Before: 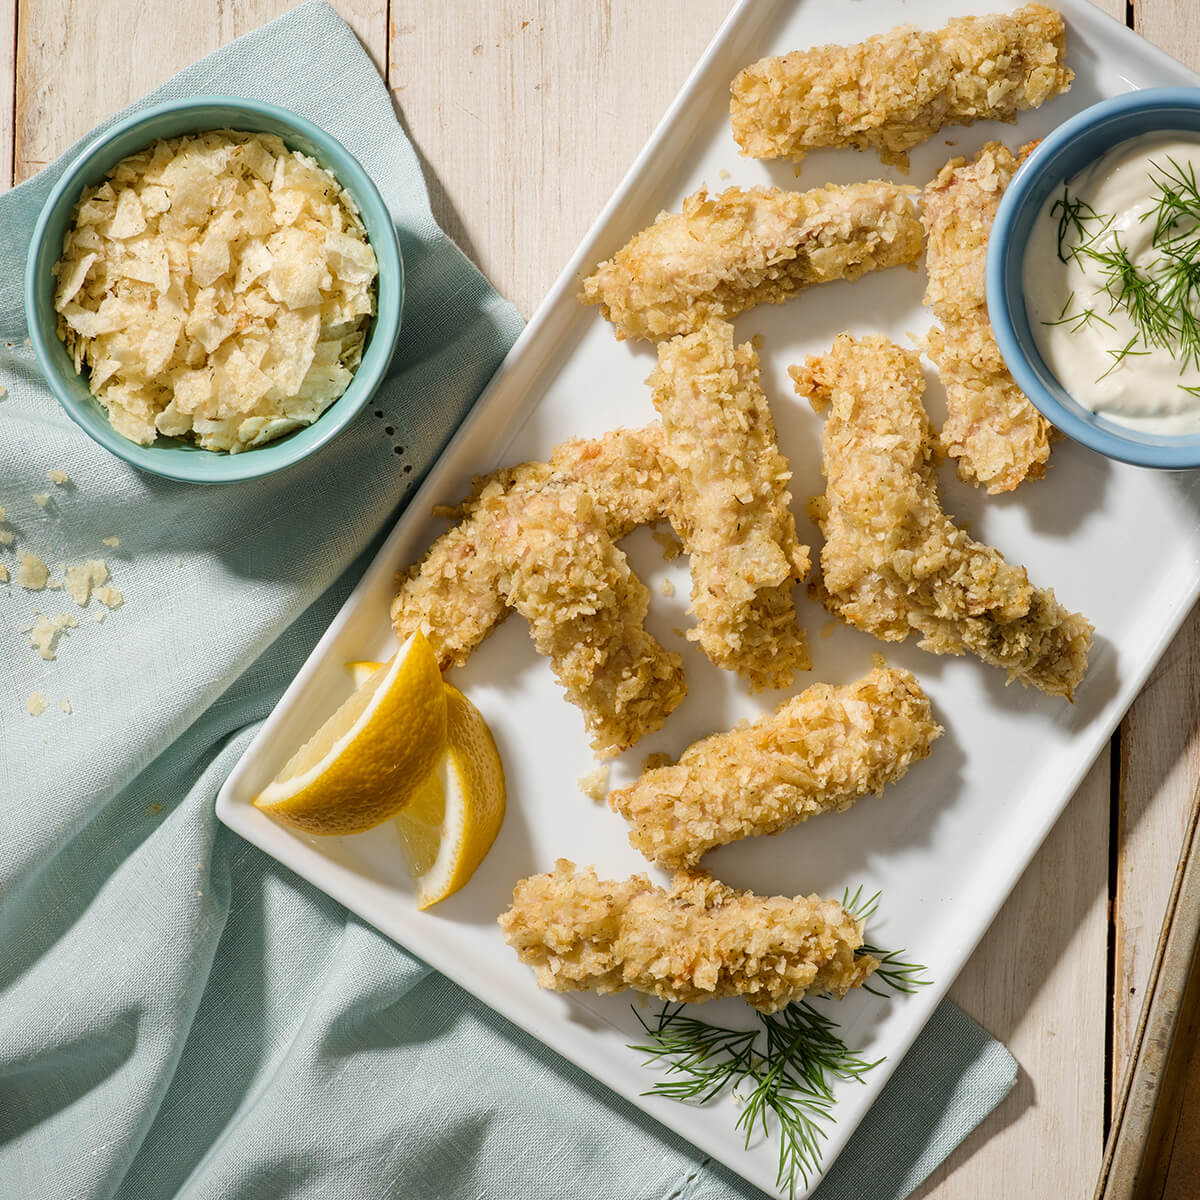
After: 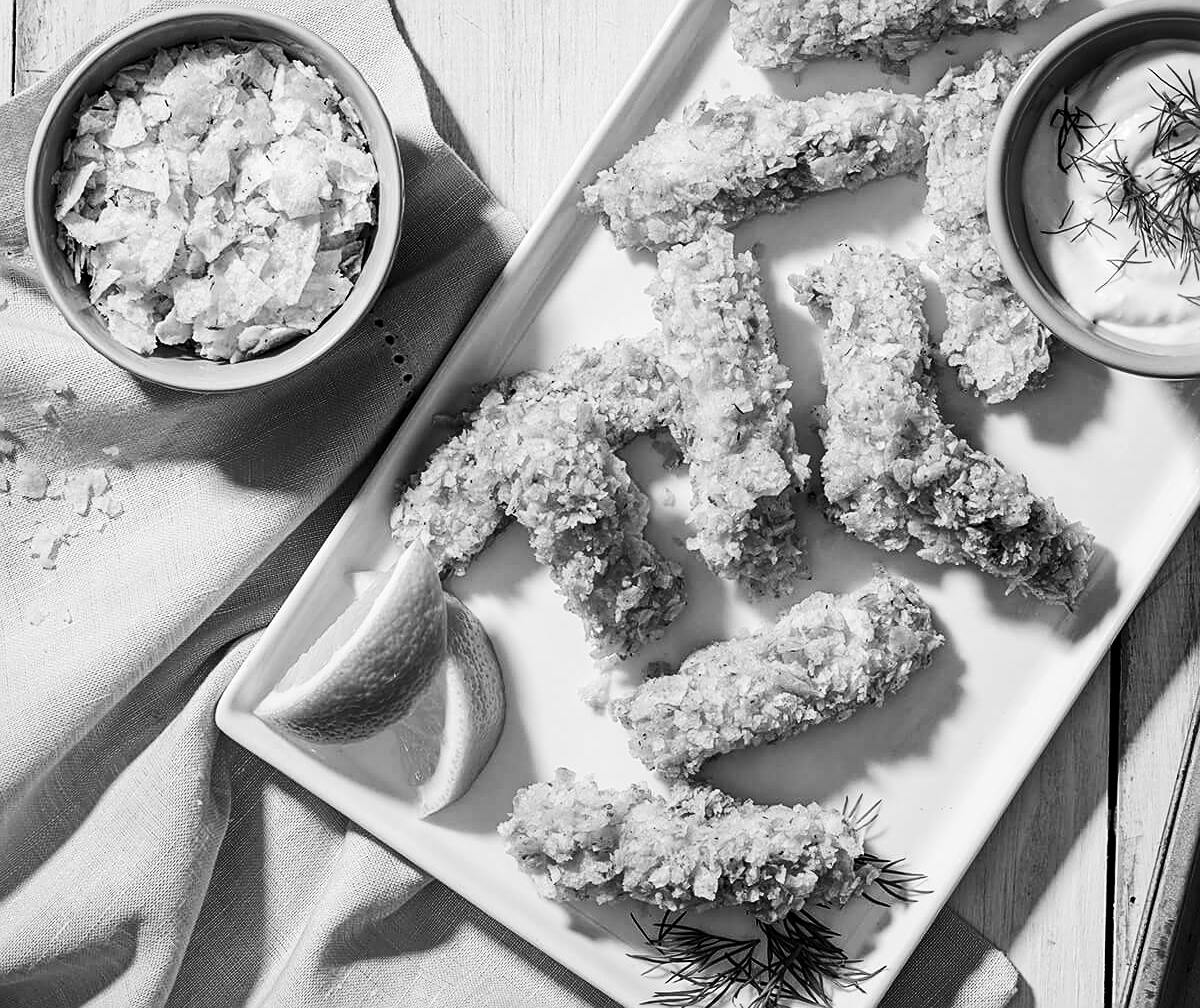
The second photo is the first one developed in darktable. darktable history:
contrast brightness saturation: contrast 0.28
sharpen: radius 1.967
crop: top 7.625%, bottom 8.027%
local contrast: highlights 100%, shadows 100%, detail 120%, midtone range 0.2
monochrome: a 2.21, b -1.33, size 2.2
white balance: red 1.004, blue 1.096
exposure: exposure -0.151 EV, compensate highlight preservation false
